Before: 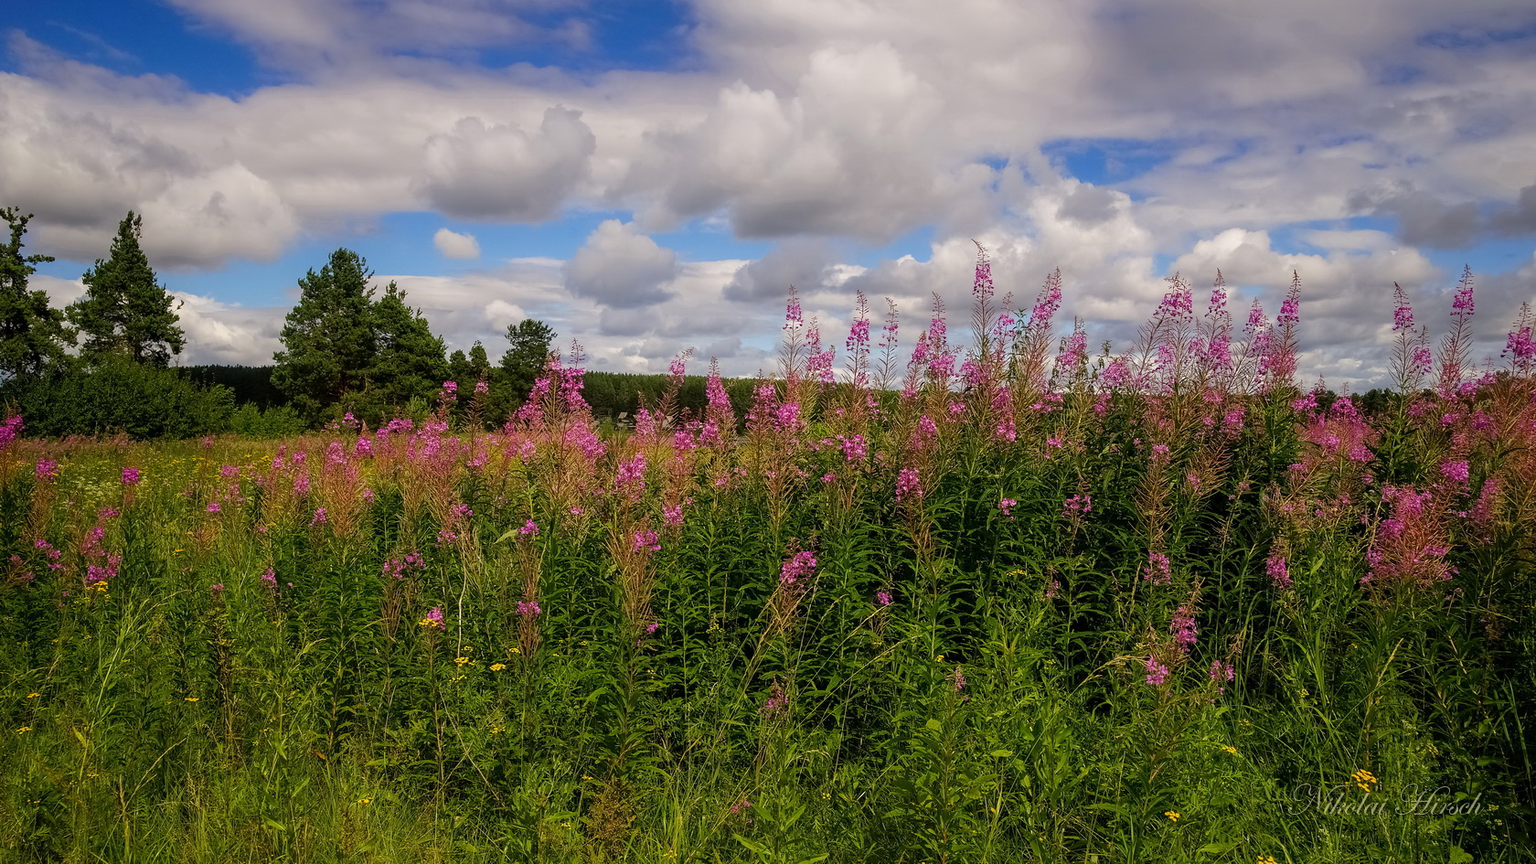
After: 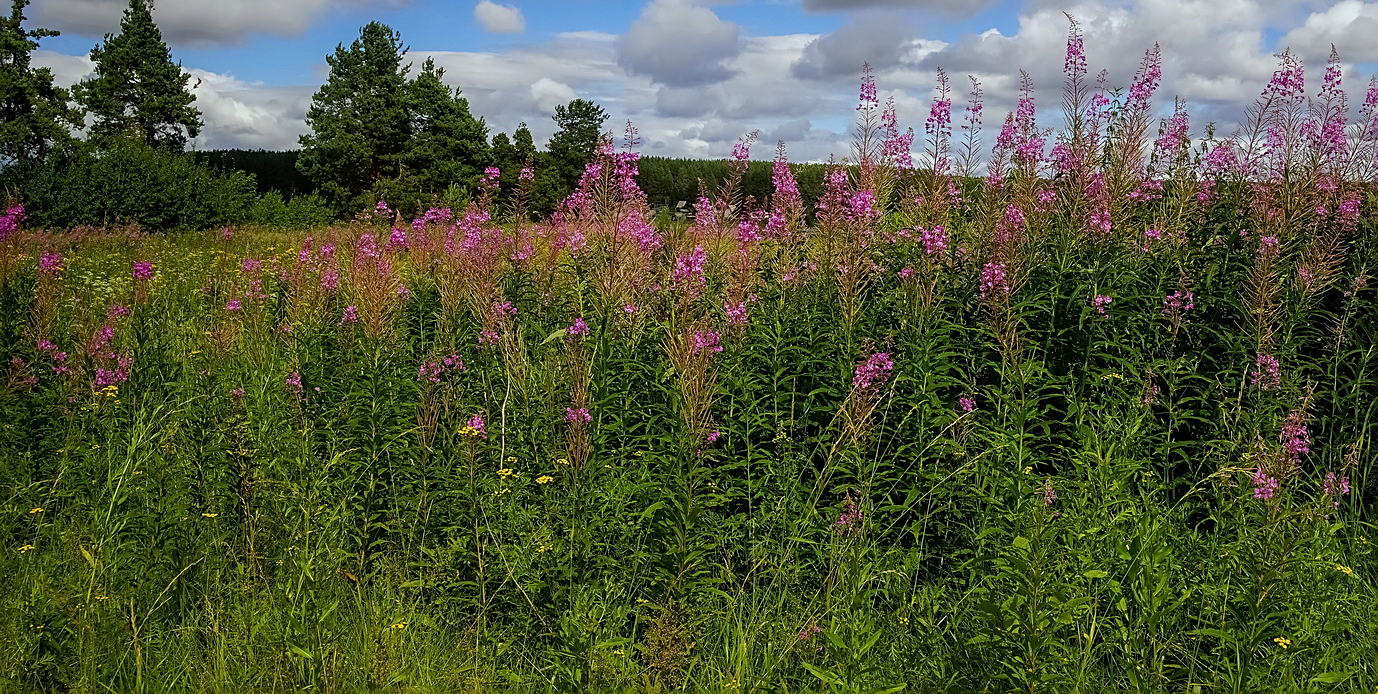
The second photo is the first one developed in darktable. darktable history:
crop: top 26.531%, right 17.959%
white balance: red 0.925, blue 1.046
sharpen: on, module defaults
